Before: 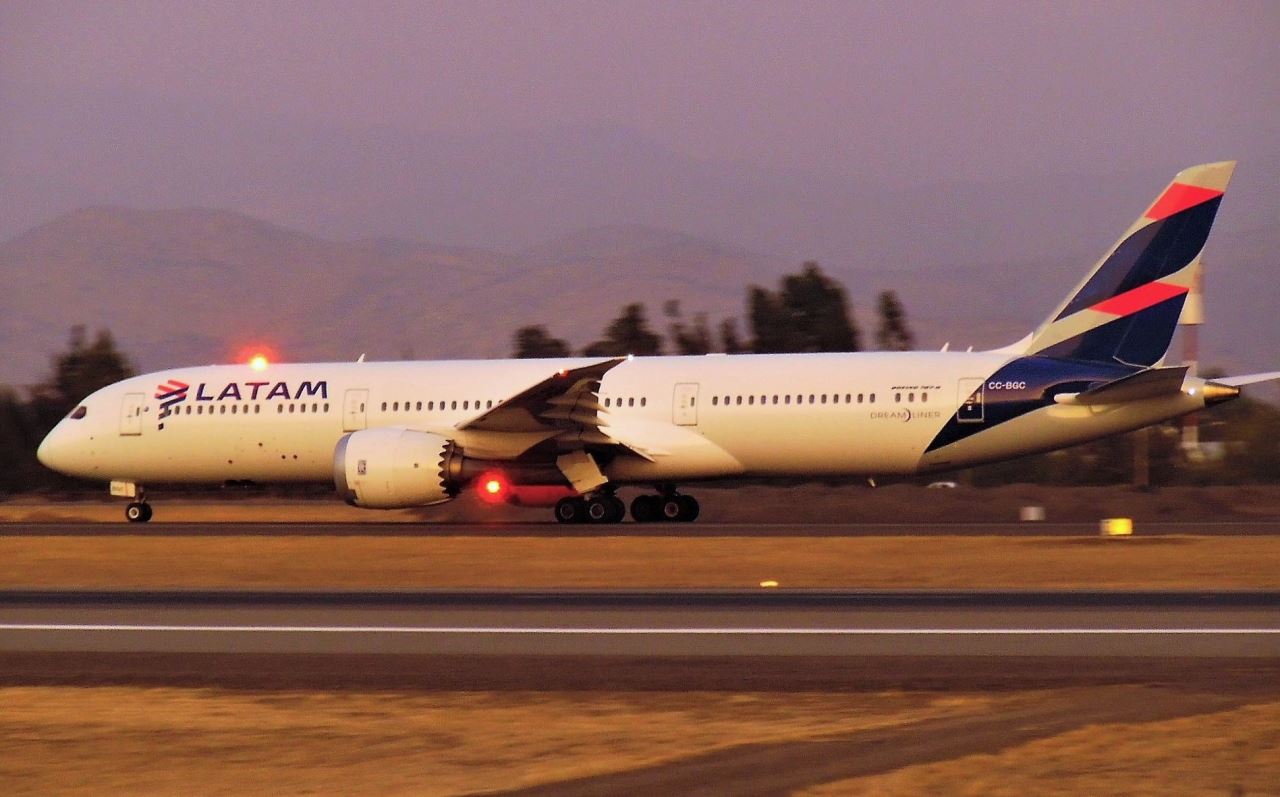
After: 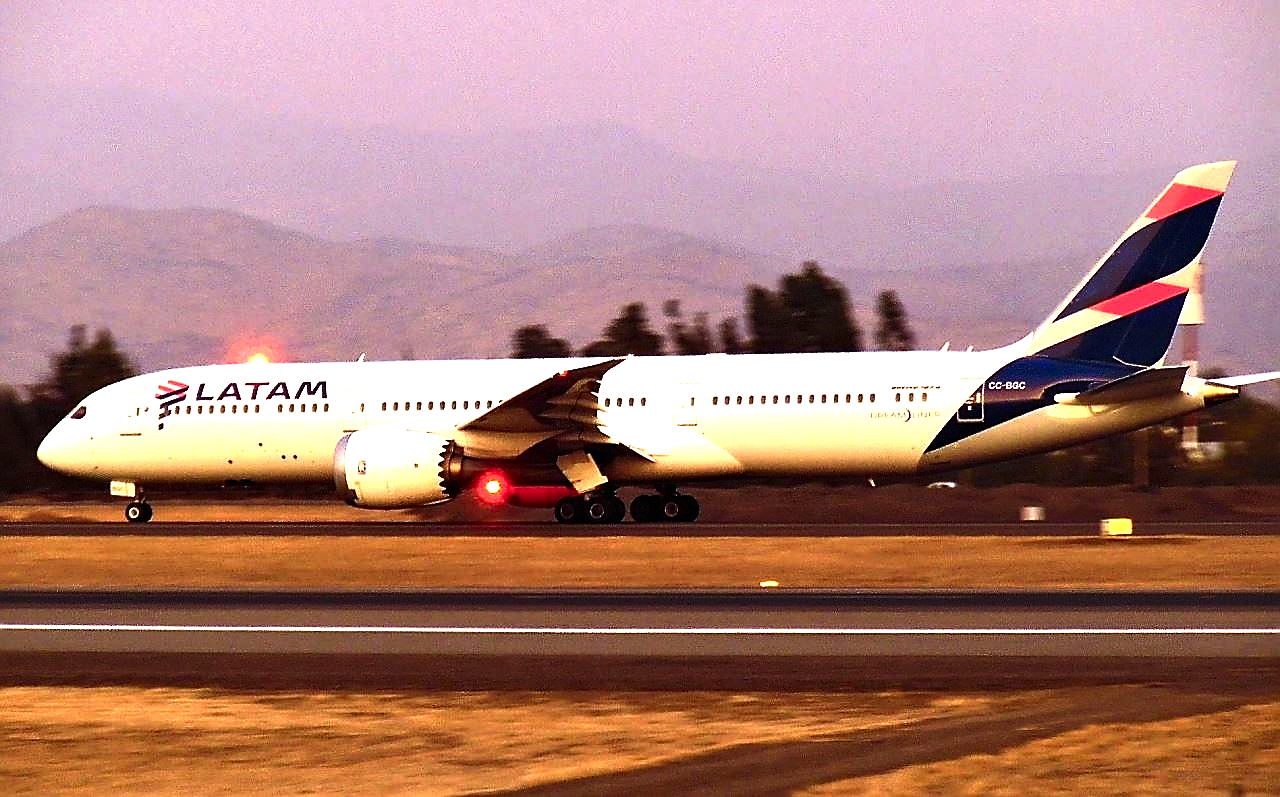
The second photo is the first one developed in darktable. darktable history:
contrast brightness saturation: contrast 0.279
sharpen: radius 1.351, amount 1.255, threshold 0.701
levels: levels [0, 0.374, 0.749]
